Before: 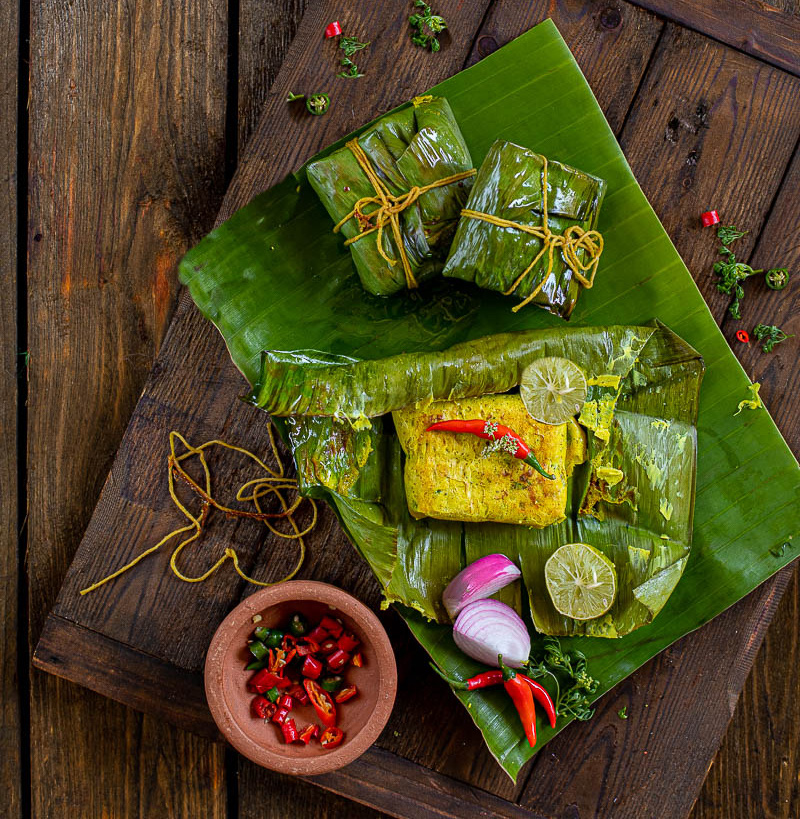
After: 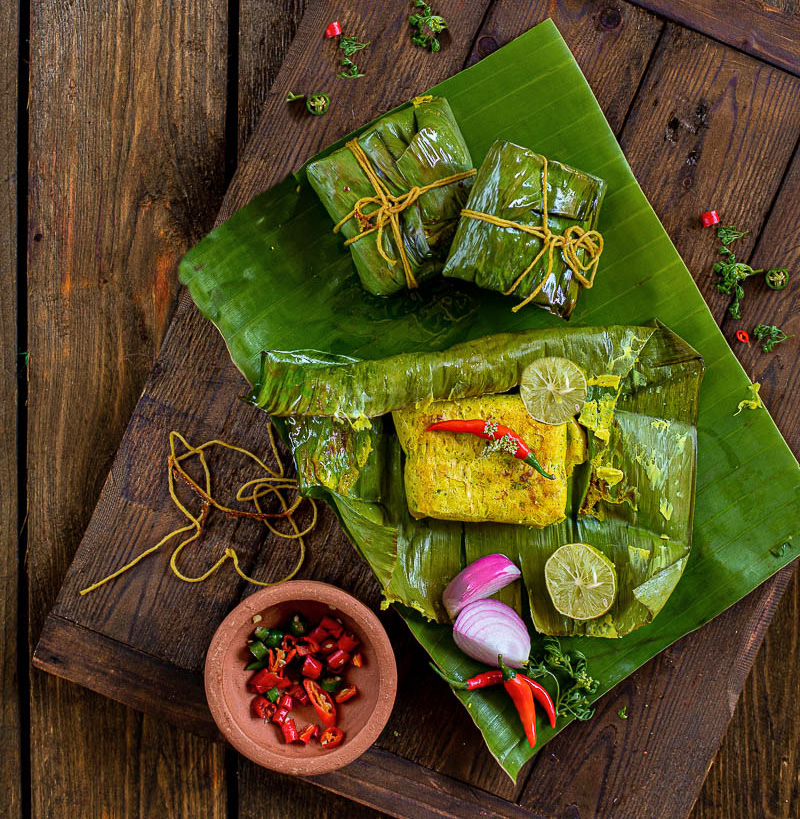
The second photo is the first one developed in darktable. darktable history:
velvia: on, module defaults
shadows and highlights: radius 125.46, shadows 30.51, highlights -30.51, low approximation 0.01, soften with gaussian
